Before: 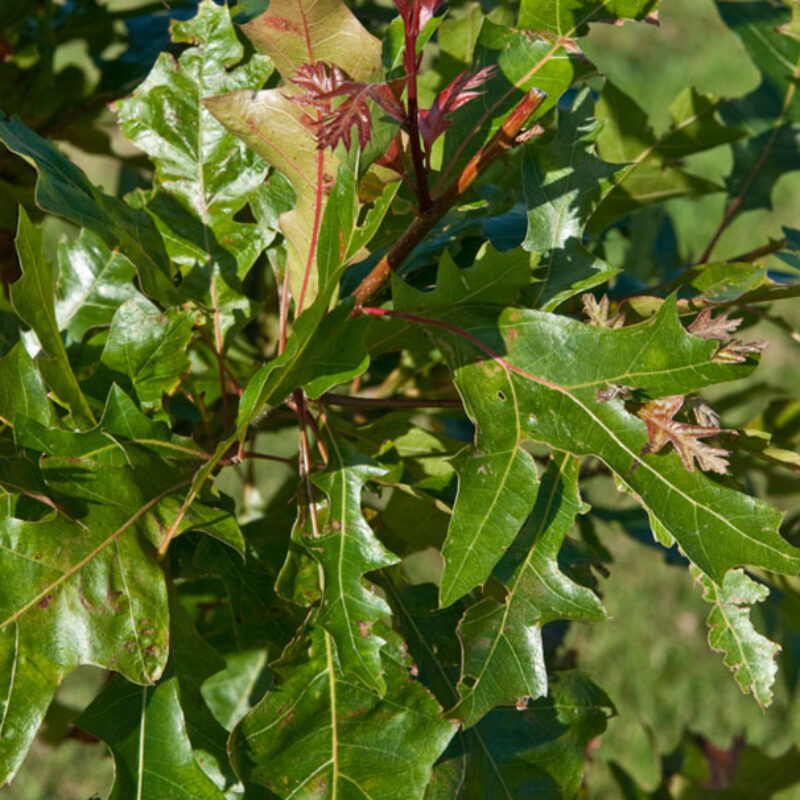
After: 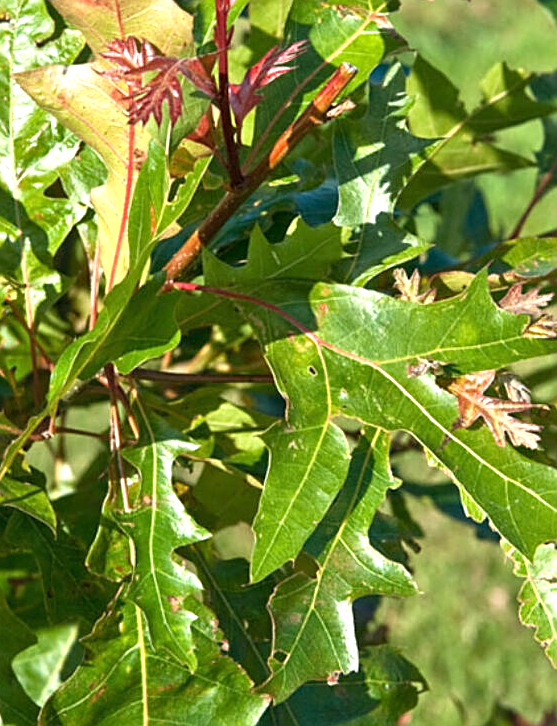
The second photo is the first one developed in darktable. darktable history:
crop and rotate: left 23.748%, top 3.149%, right 6.607%, bottom 5.982%
exposure: exposure 0.951 EV, compensate exposure bias true, compensate highlight preservation false
sharpen: on, module defaults
